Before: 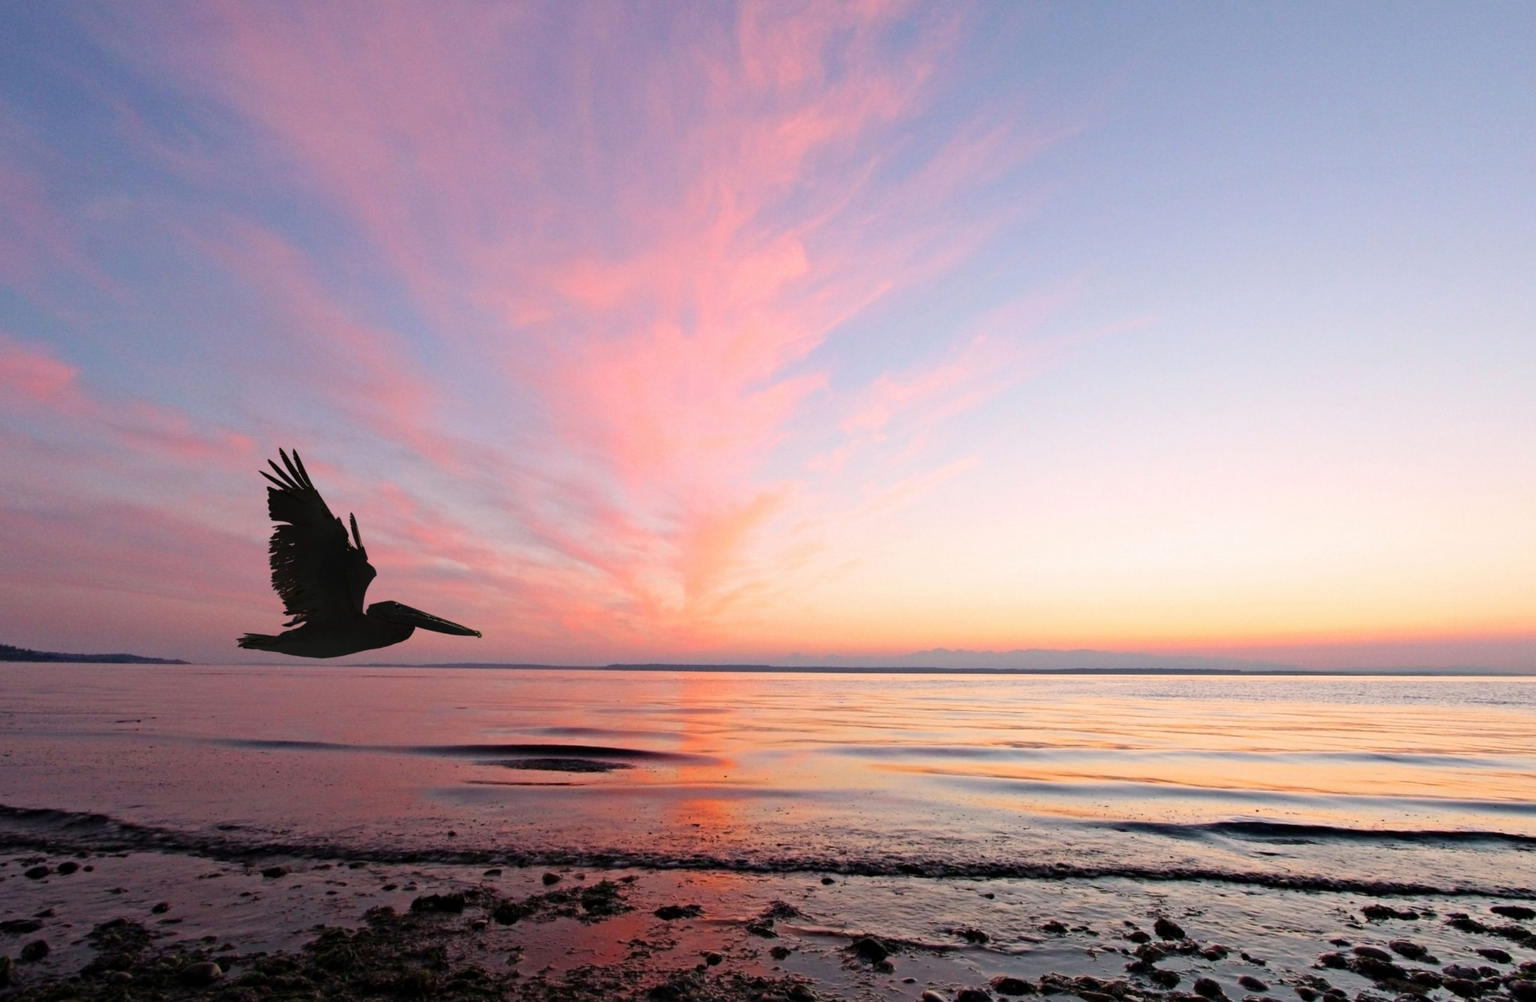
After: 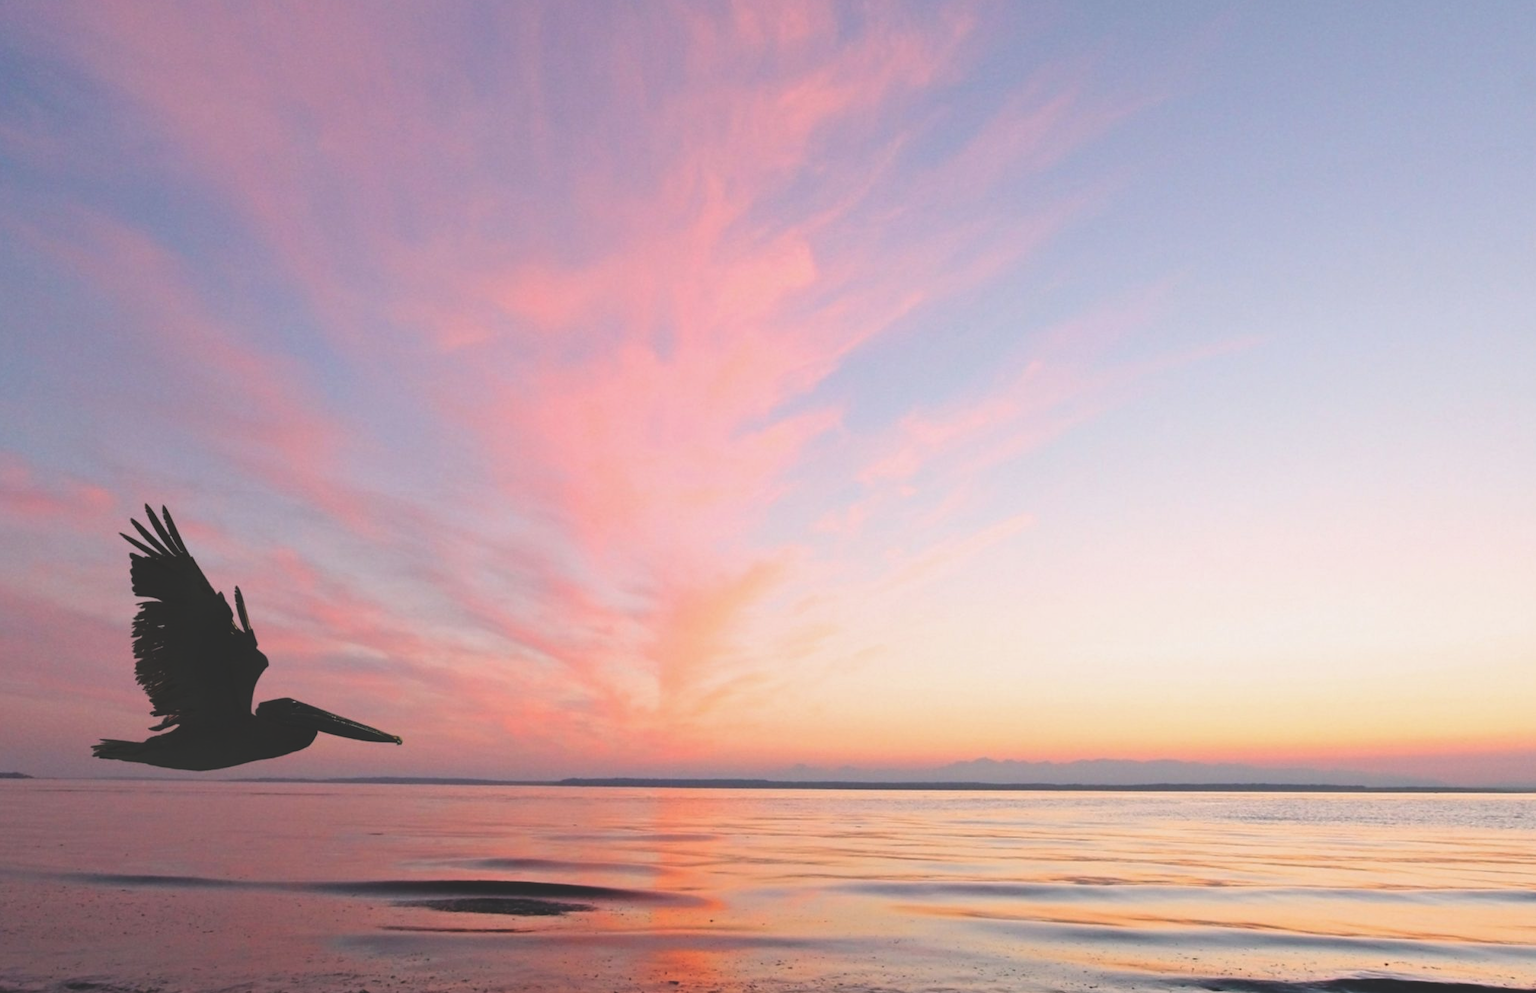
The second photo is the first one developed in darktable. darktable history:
crop and rotate: left 10.77%, top 5.1%, right 10.41%, bottom 16.76%
exposure: black level correction -0.025, exposure -0.117 EV, compensate highlight preservation false
